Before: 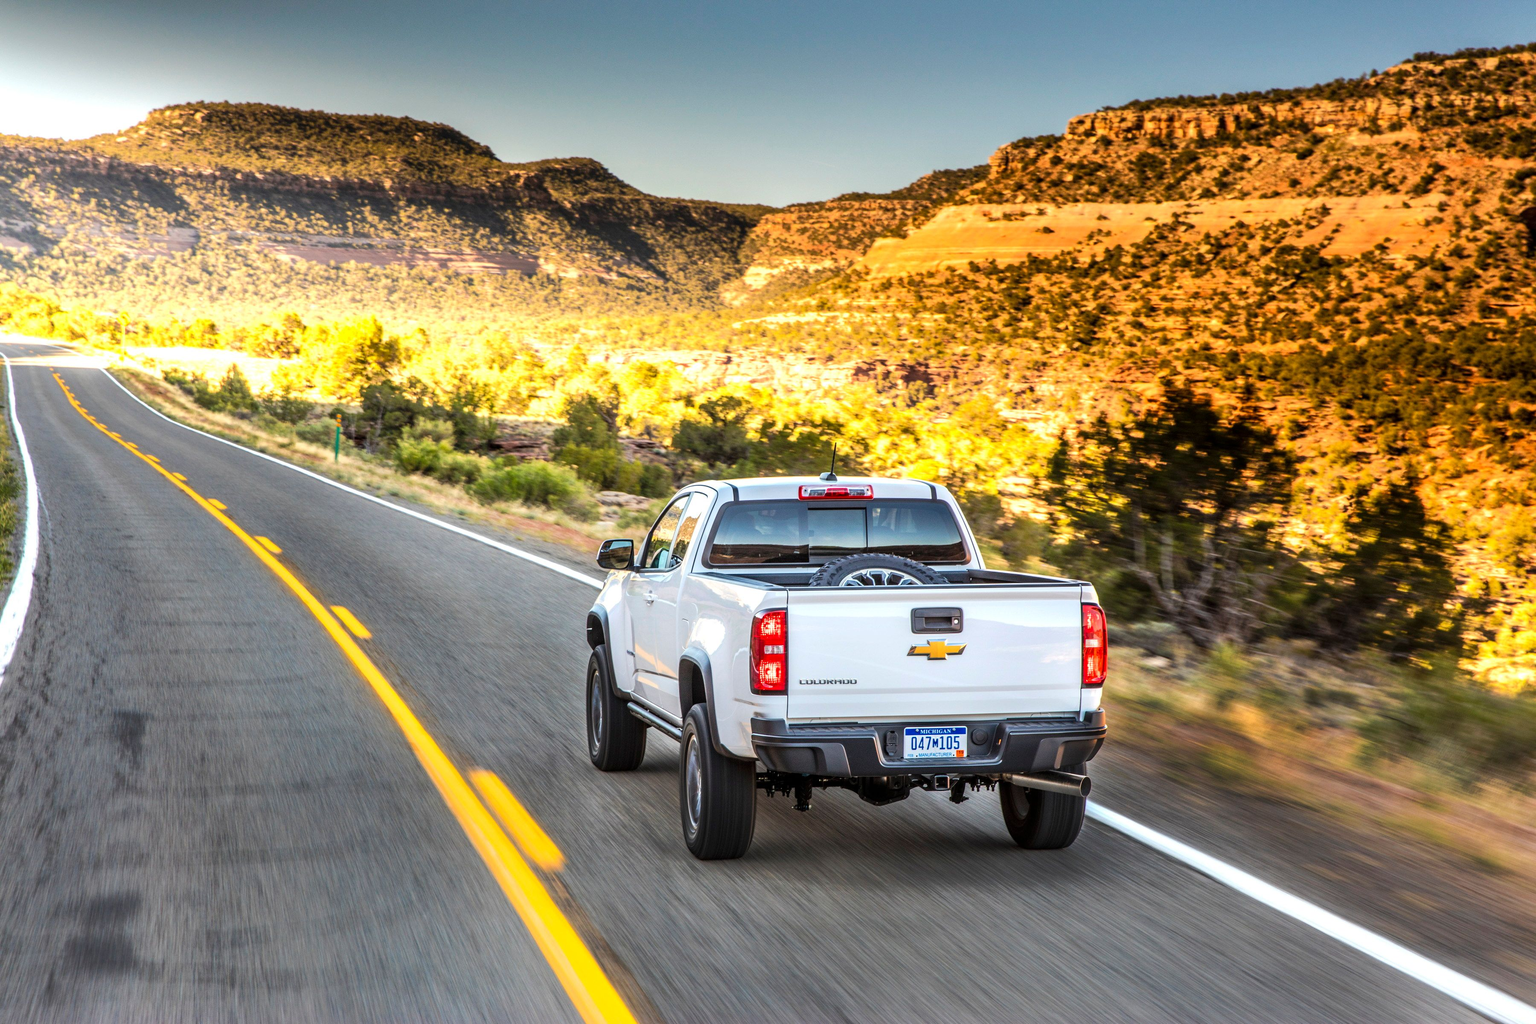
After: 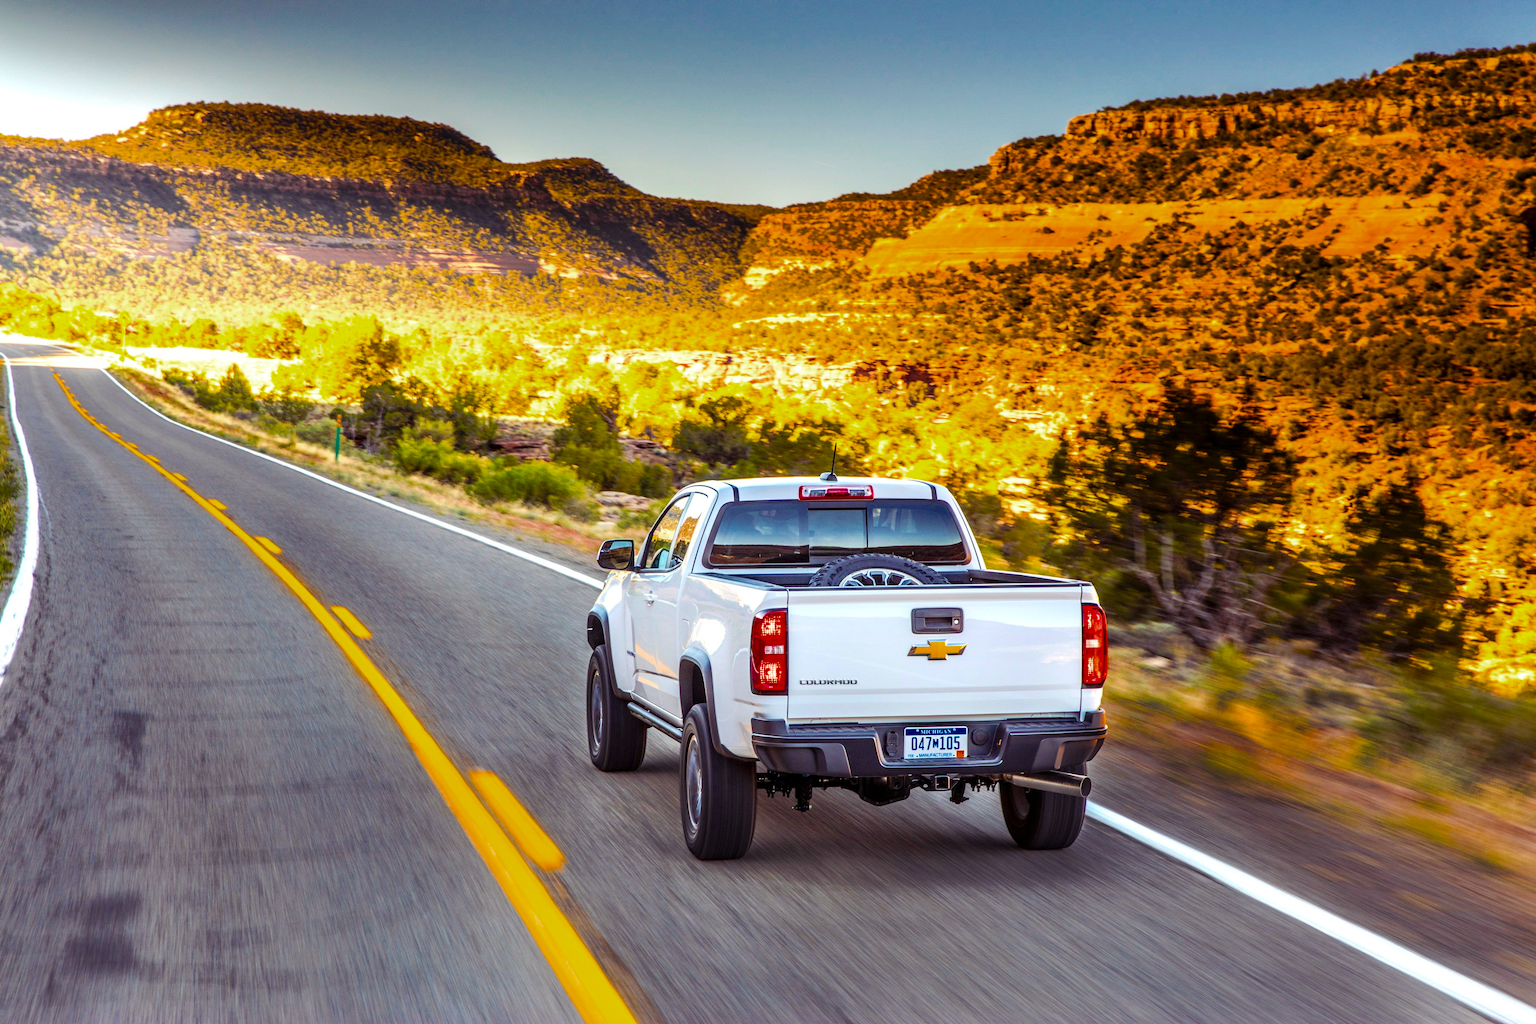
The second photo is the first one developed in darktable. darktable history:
color balance rgb: shadows lift › luminance 0.741%, shadows lift › chroma 6.907%, shadows lift › hue 302.53°, perceptual saturation grading › global saturation 25.64%, saturation formula JzAzBz (2021)
